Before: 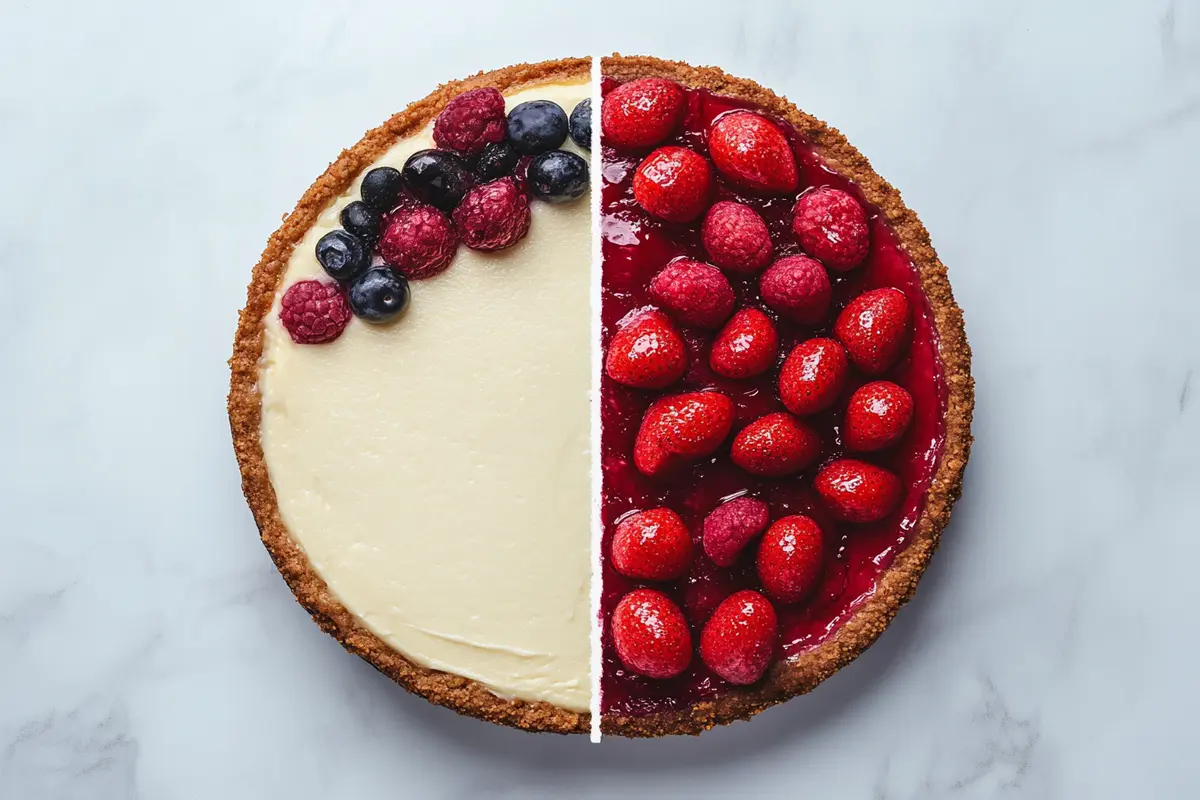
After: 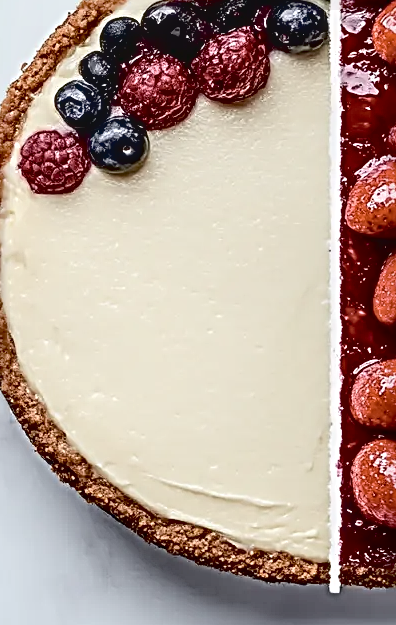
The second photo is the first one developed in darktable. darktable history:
exposure: black level correction 0.025, exposure 0.185 EV, compensate highlight preservation false
sharpen: radius 3.712, amount 0.936
tone curve: curves: ch0 [(0, 0.011) (0.139, 0.106) (0.295, 0.271) (0.499, 0.523) (0.739, 0.782) (0.857, 0.879) (1, 0.967)]; ch1 [(0, 0) (0.291, 0.229) (0.394, 0.365) (0.469, 0.456) (0.495, 0.497) (0.524, 0.53) (0.588, 0.62) (0.725, 0.779) (1, 1)]; ch2 [(0, 0) (0.125, 0.089) (0.35, 0.317) (0.437, 0.42) (0.502, 0.499) (0.537, 0.551) (0.613, 0.636) (1, 1)], color space Lab, independent channels, preserve colors none
color correction: highlights b* 0.024, saturation 0.521
crop and rotate: left 21.774%, top 18.759%, right 45.219%, bottom 2.992%
shadows and highlights: shadows 25.98, highlights -23.2
local contrast: on, module defaults
tone equalizer: edges refinement/feathering 500, mask exposure compensation -1.57 EV, preserve details no
